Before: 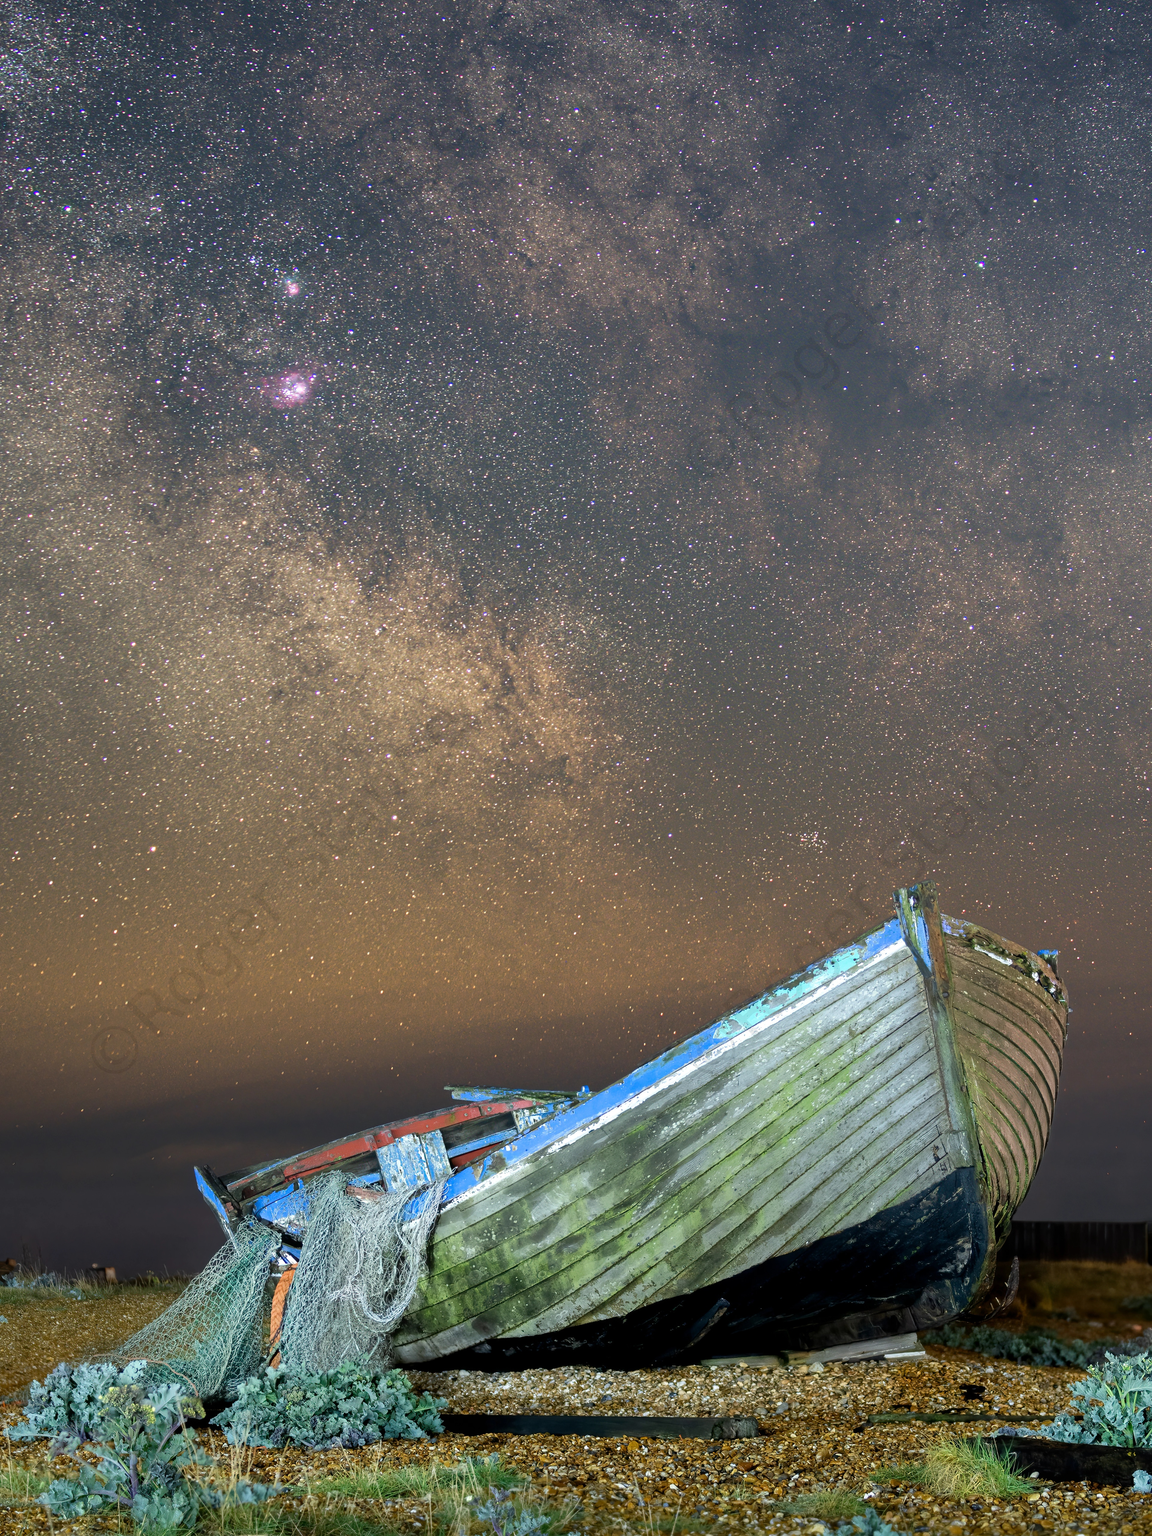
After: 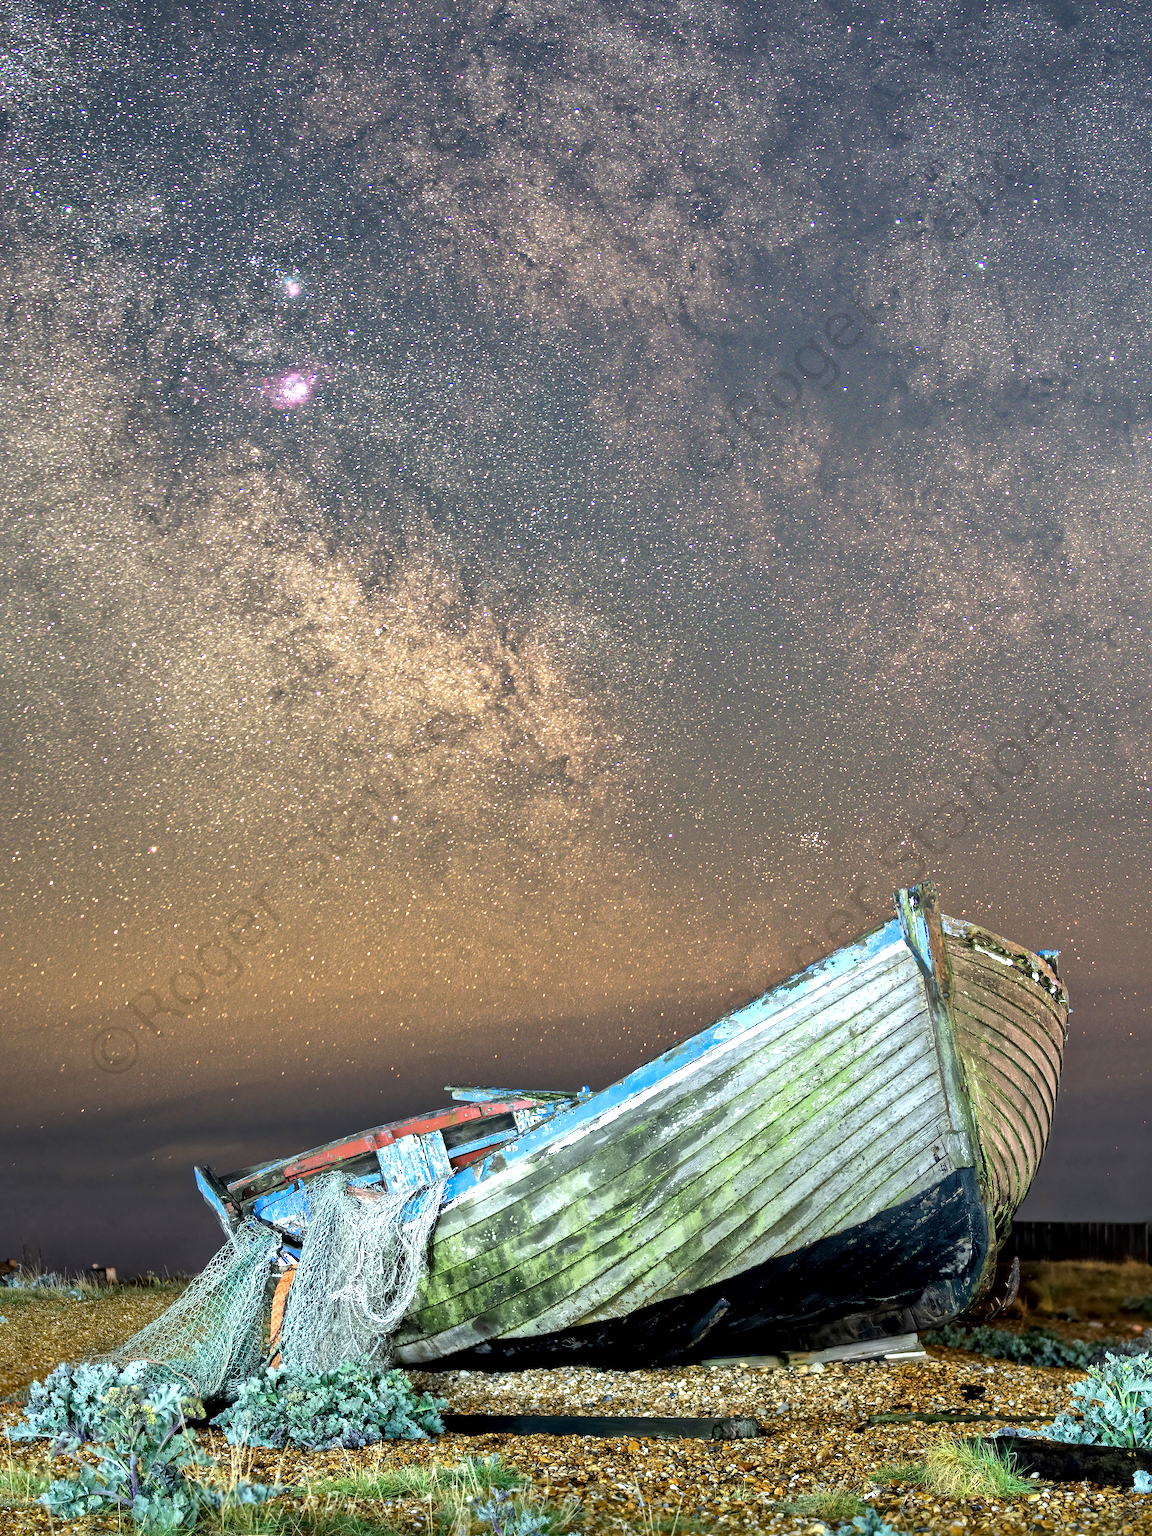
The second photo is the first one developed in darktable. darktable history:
local contrast: mode bilateral grid, contrast 20, coarseness 50, detail 162%, midtone range 0.2
exposure: black level correction 0, exposure 0.7 EV, compensate exposure bias true, compensate highlight preservation false
